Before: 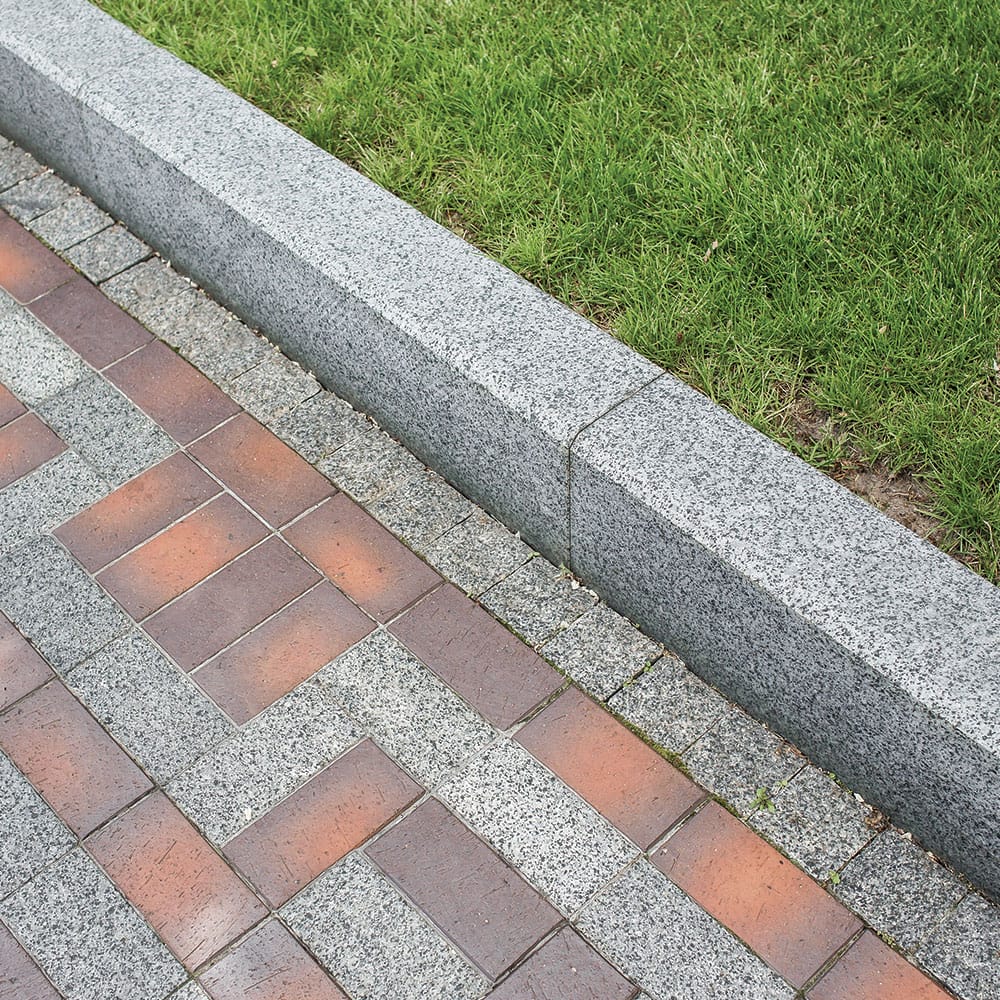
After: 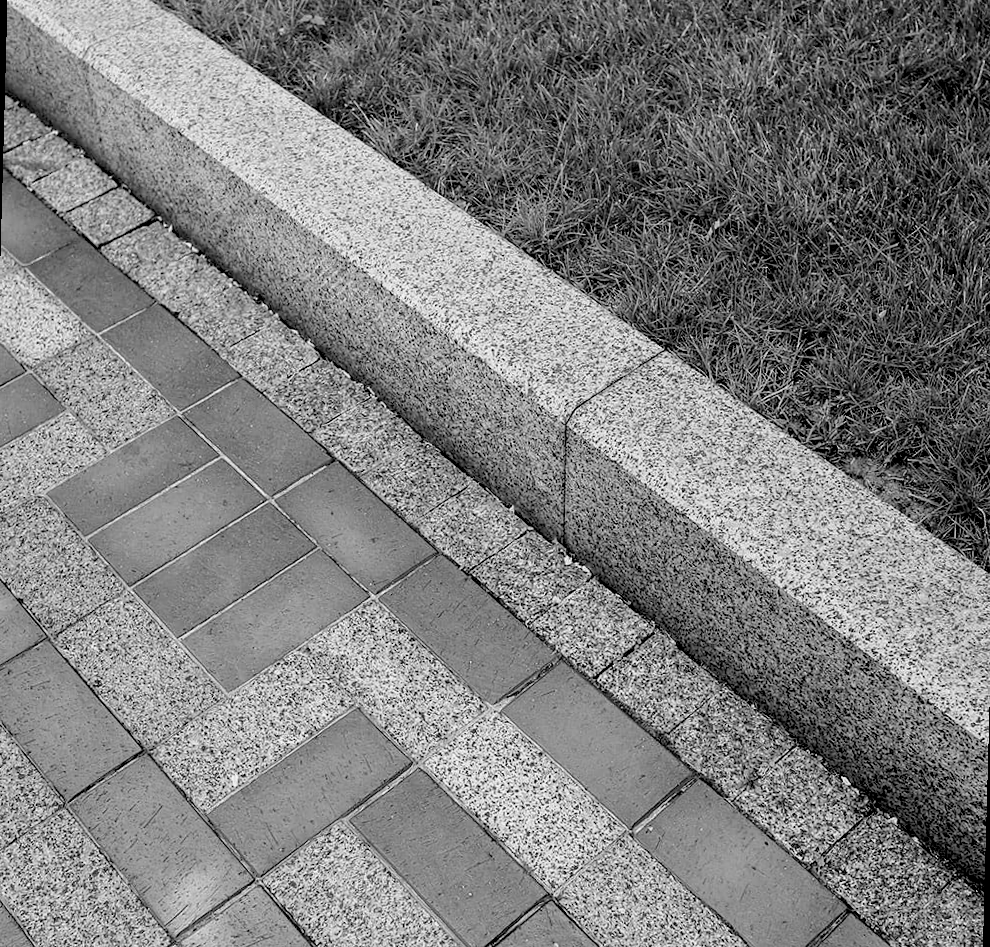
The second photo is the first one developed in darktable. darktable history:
exposure: black level correction 0.056, compensate highlight preservation false
rotate and perspective: rotation 1.57°, crop left 0.018, crop right 0.982, crop top 0.039, crop bottom 0.961
monochrome: on, module defaults
color calibration: output gray [0.21, 0.42, 0.37, 0], gray › normalize channels true, illuminant same as pipeline (D50), adaptation XYZ, x 0.346, y 0.359, gamut compression 0
